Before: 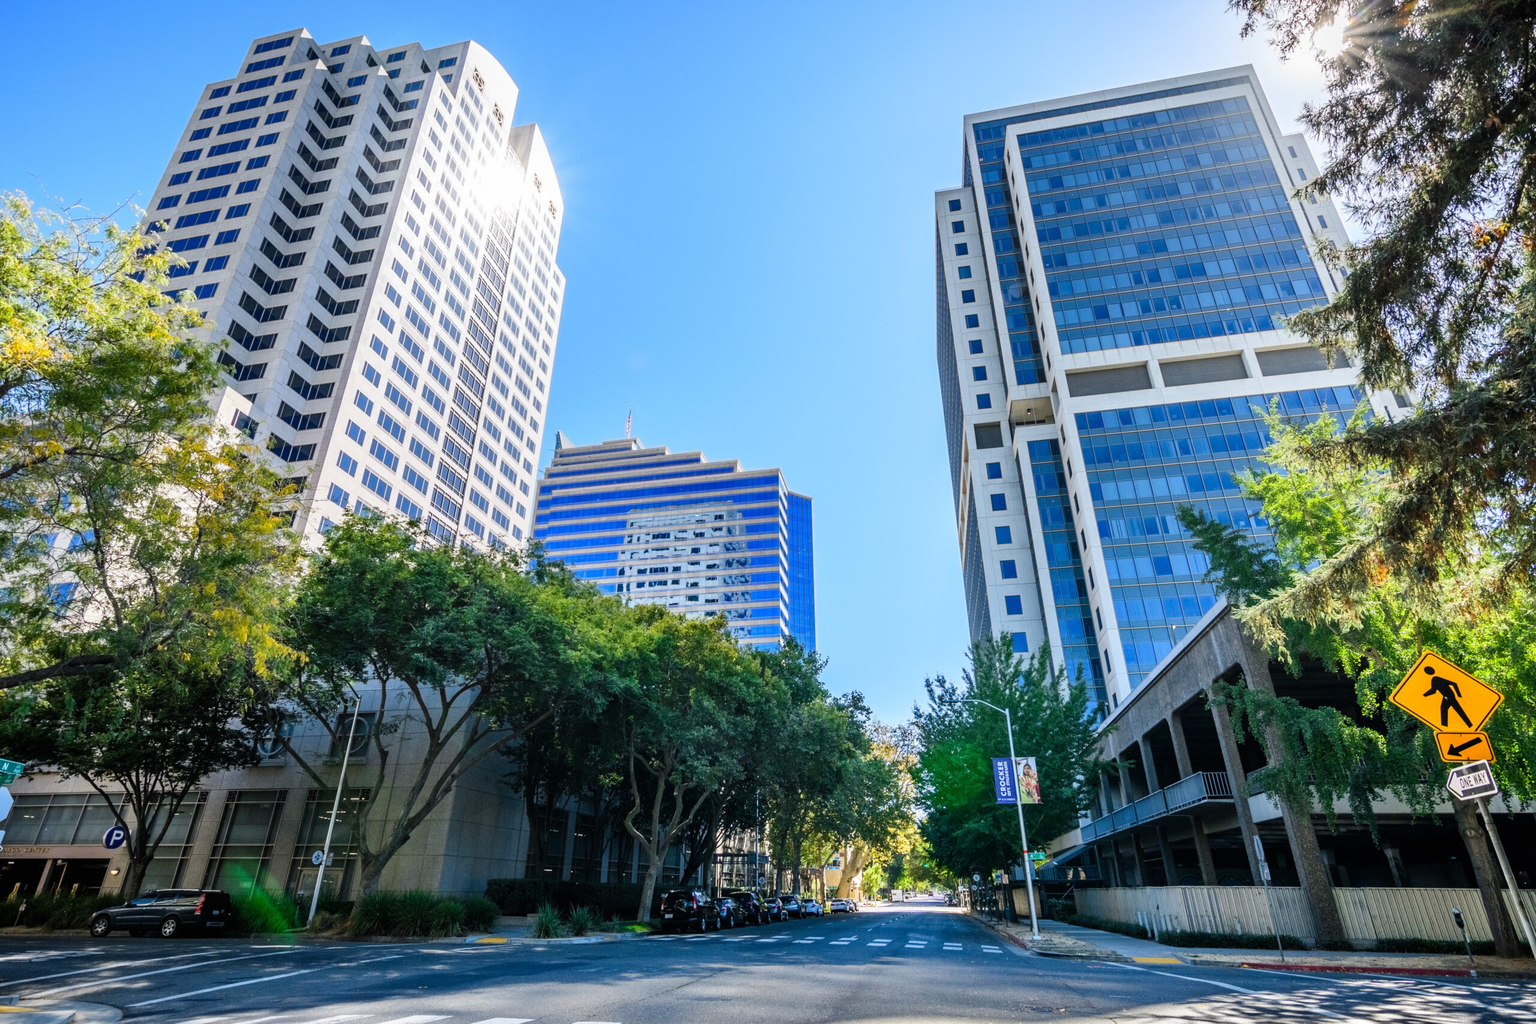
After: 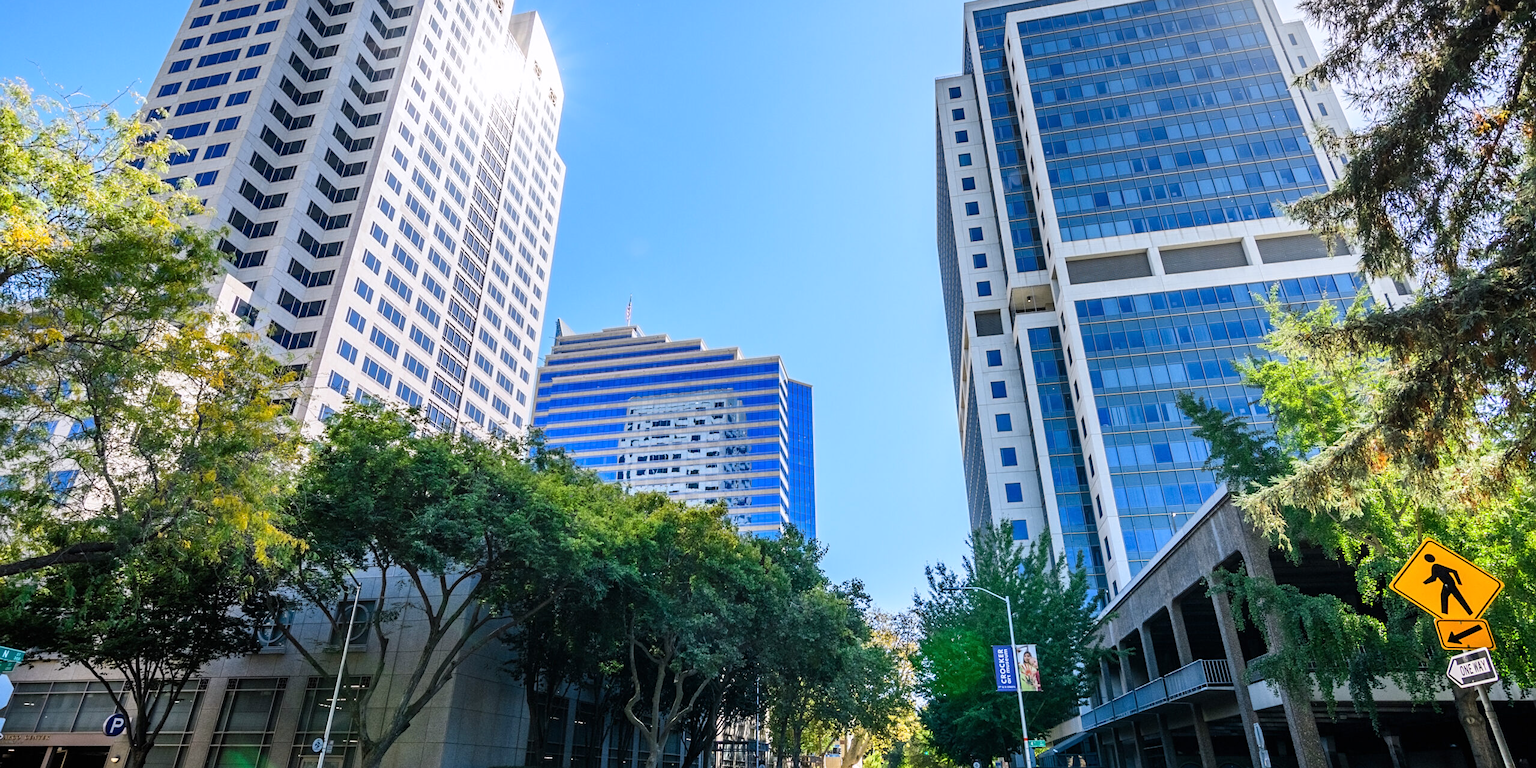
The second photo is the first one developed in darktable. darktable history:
crop: top 11.038%, bottom 13.962%
white balance: red 1.004, blue 1.024
sharpen: amount 0.2
